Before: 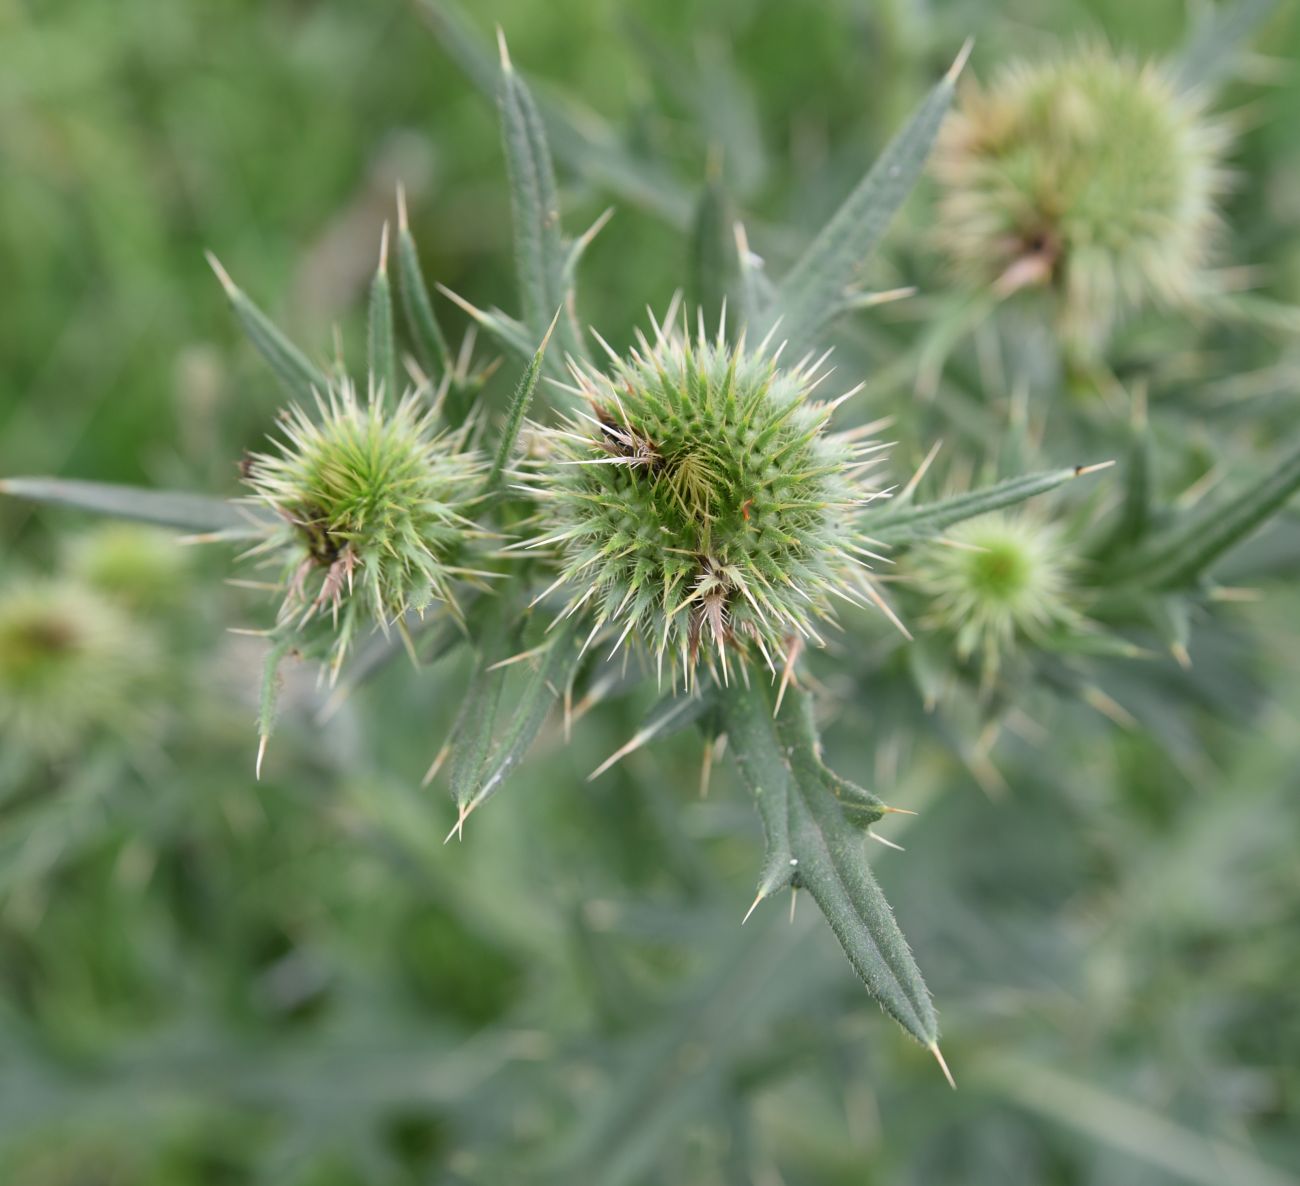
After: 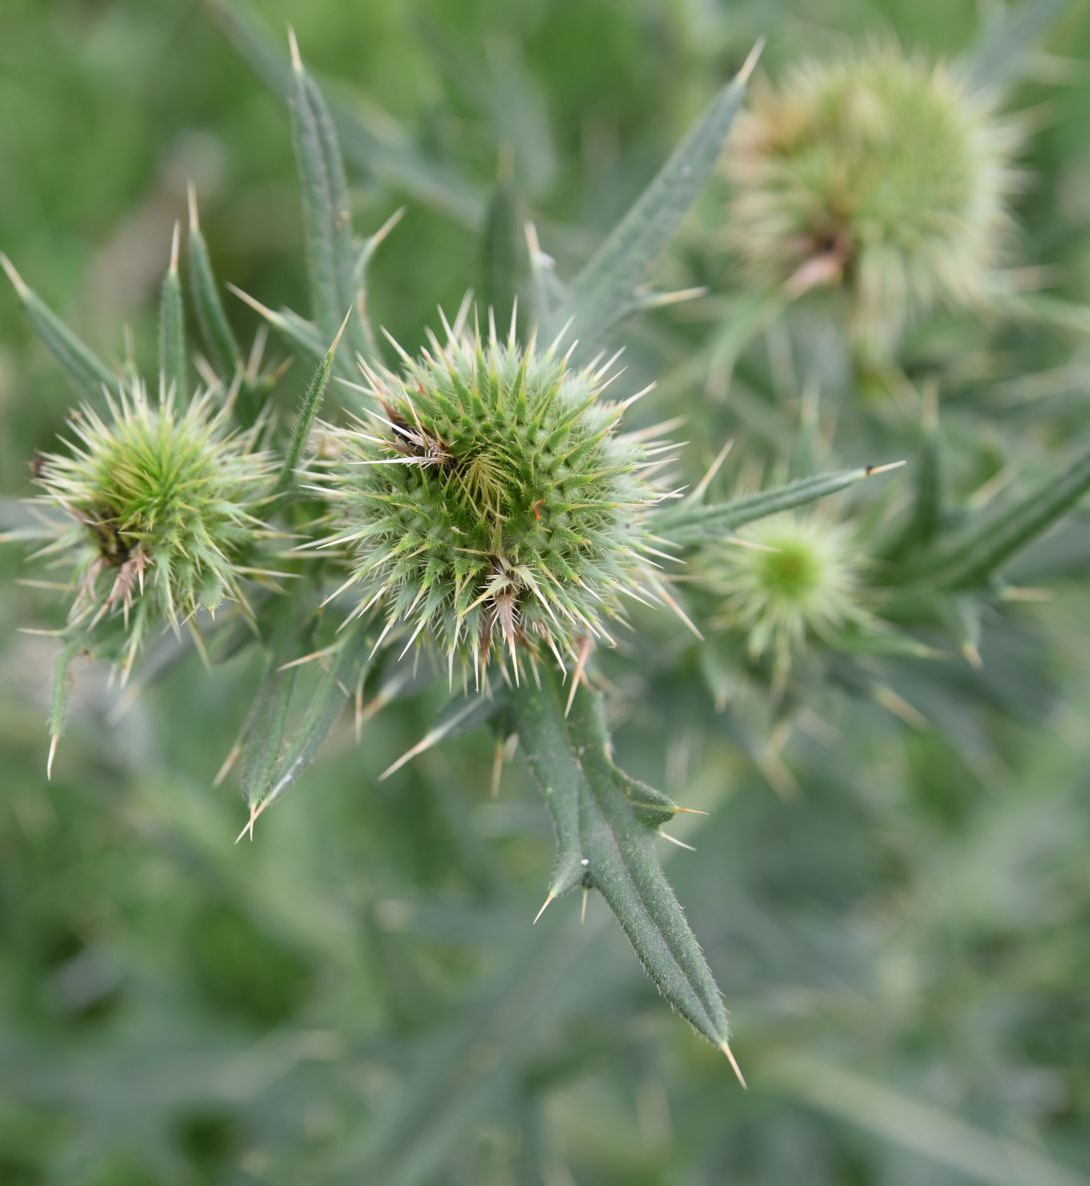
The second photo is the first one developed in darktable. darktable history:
crop: left 16.078%
